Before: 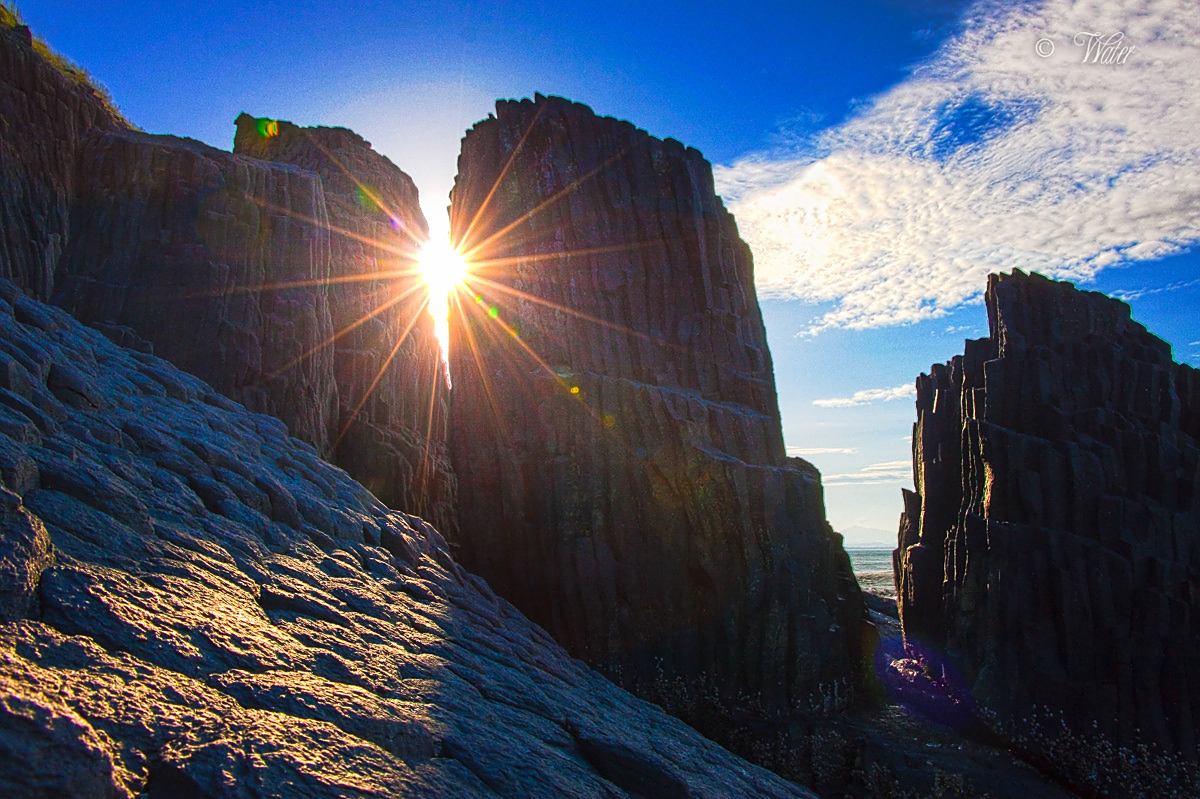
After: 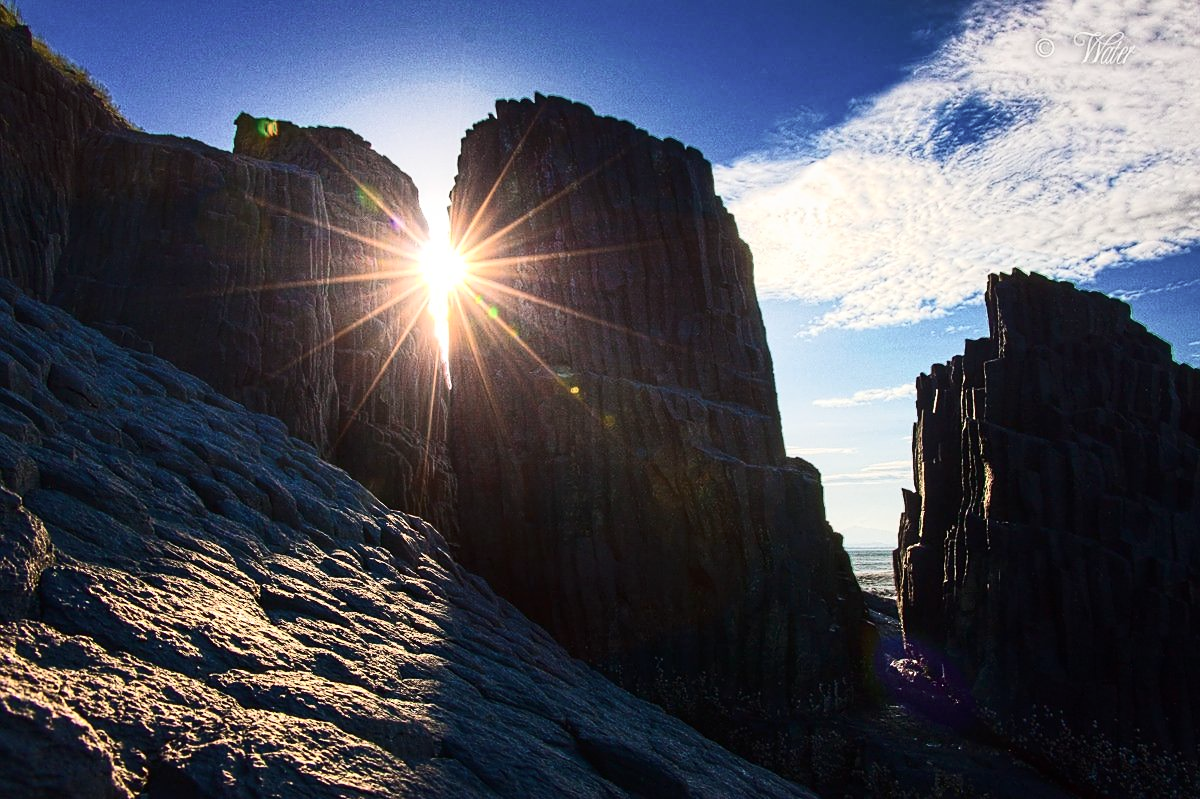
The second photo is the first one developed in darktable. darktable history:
contrast brightness saturation: contrast 0.255, saturation -0.315
